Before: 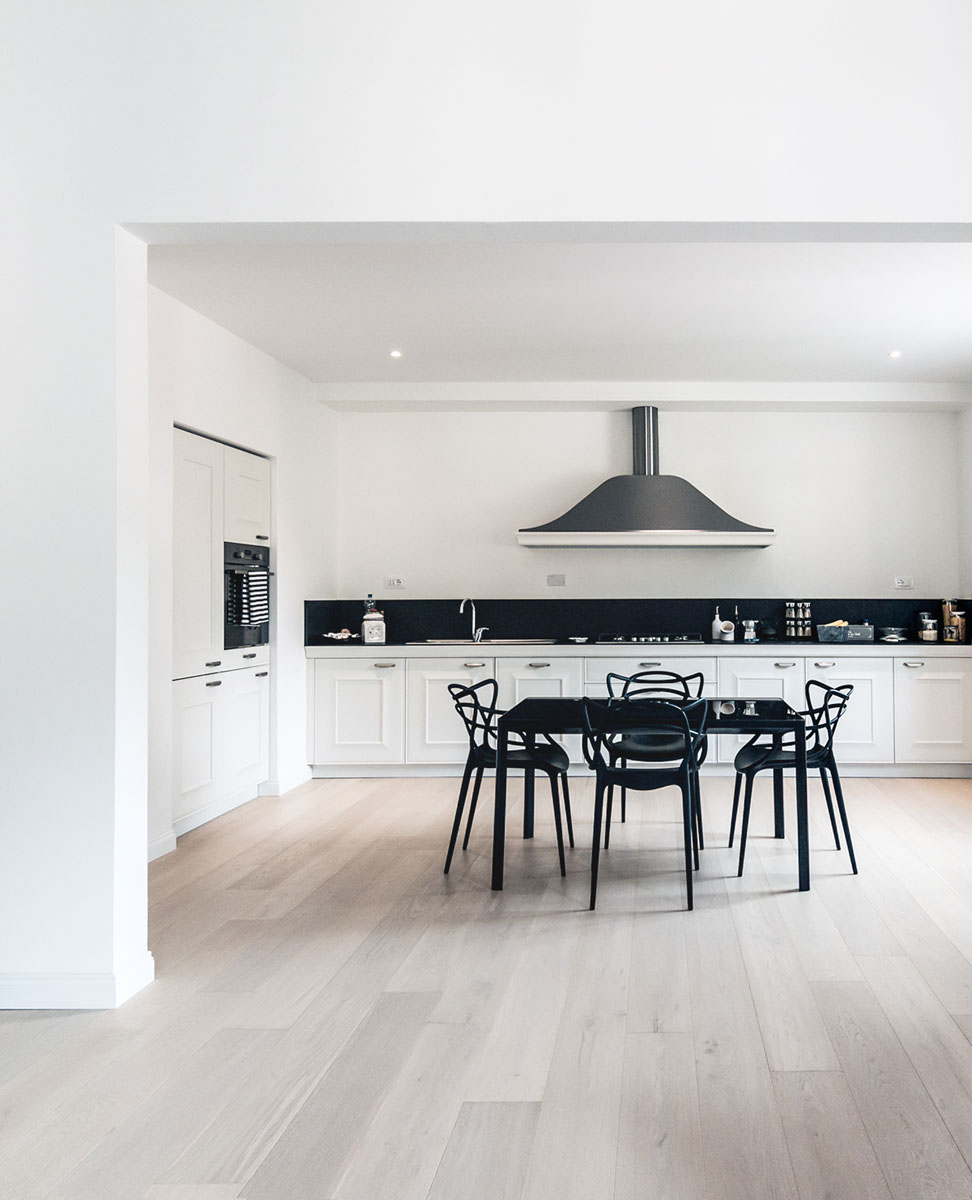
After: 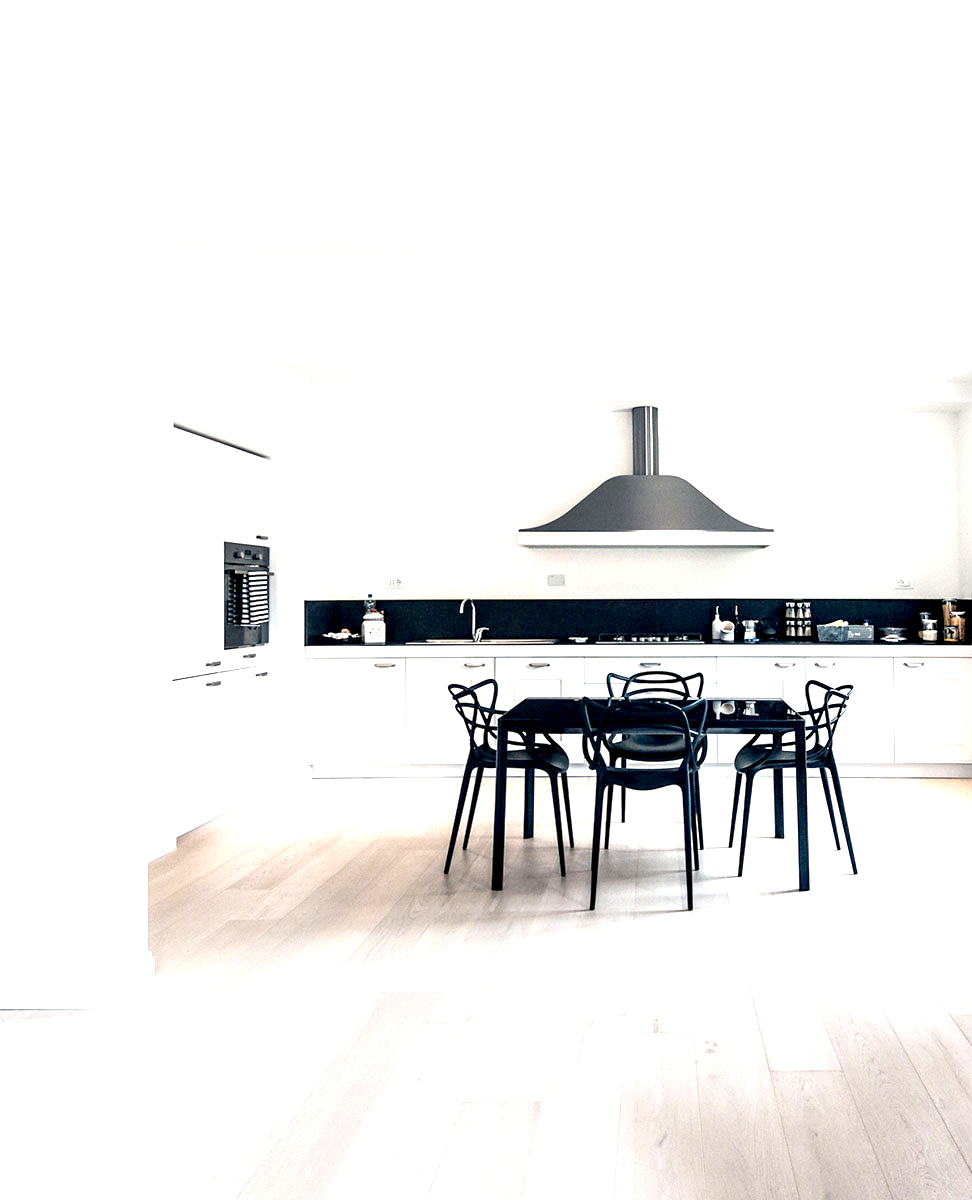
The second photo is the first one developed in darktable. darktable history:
exposure: black level correction 0.008, exposure 0.981 EV, compensate highlight preservation false
